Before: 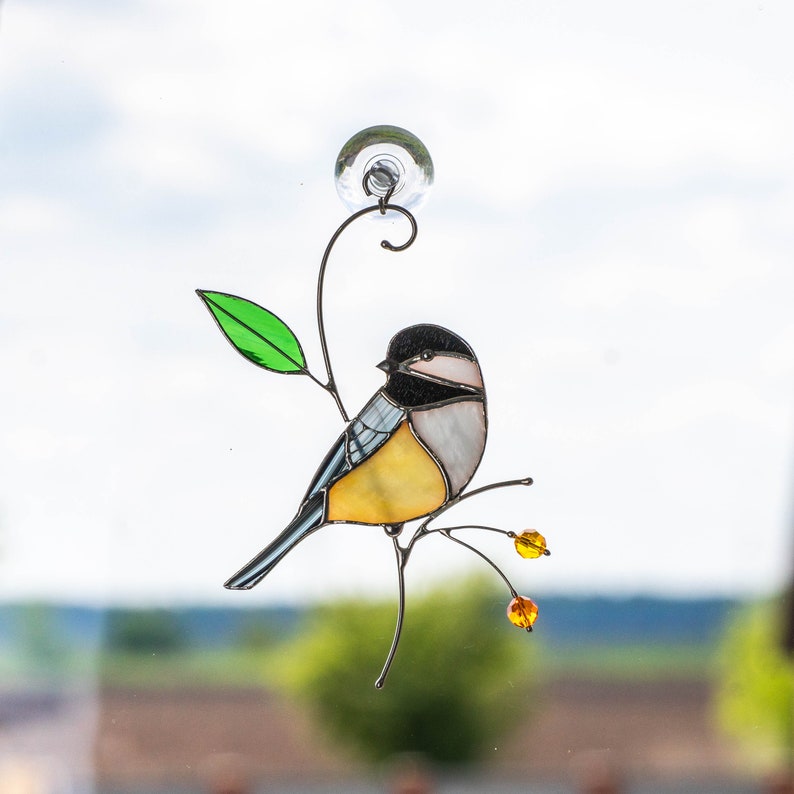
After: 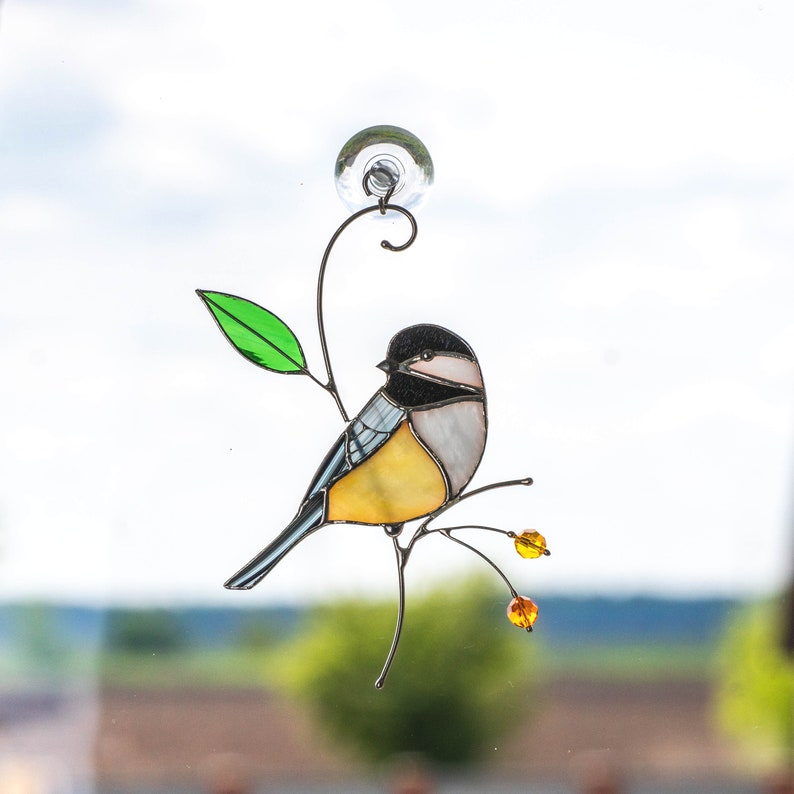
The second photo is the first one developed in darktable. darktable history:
exposure: black level correction -0.004, exposure 0.048 EV, compensate highlight preservation false
